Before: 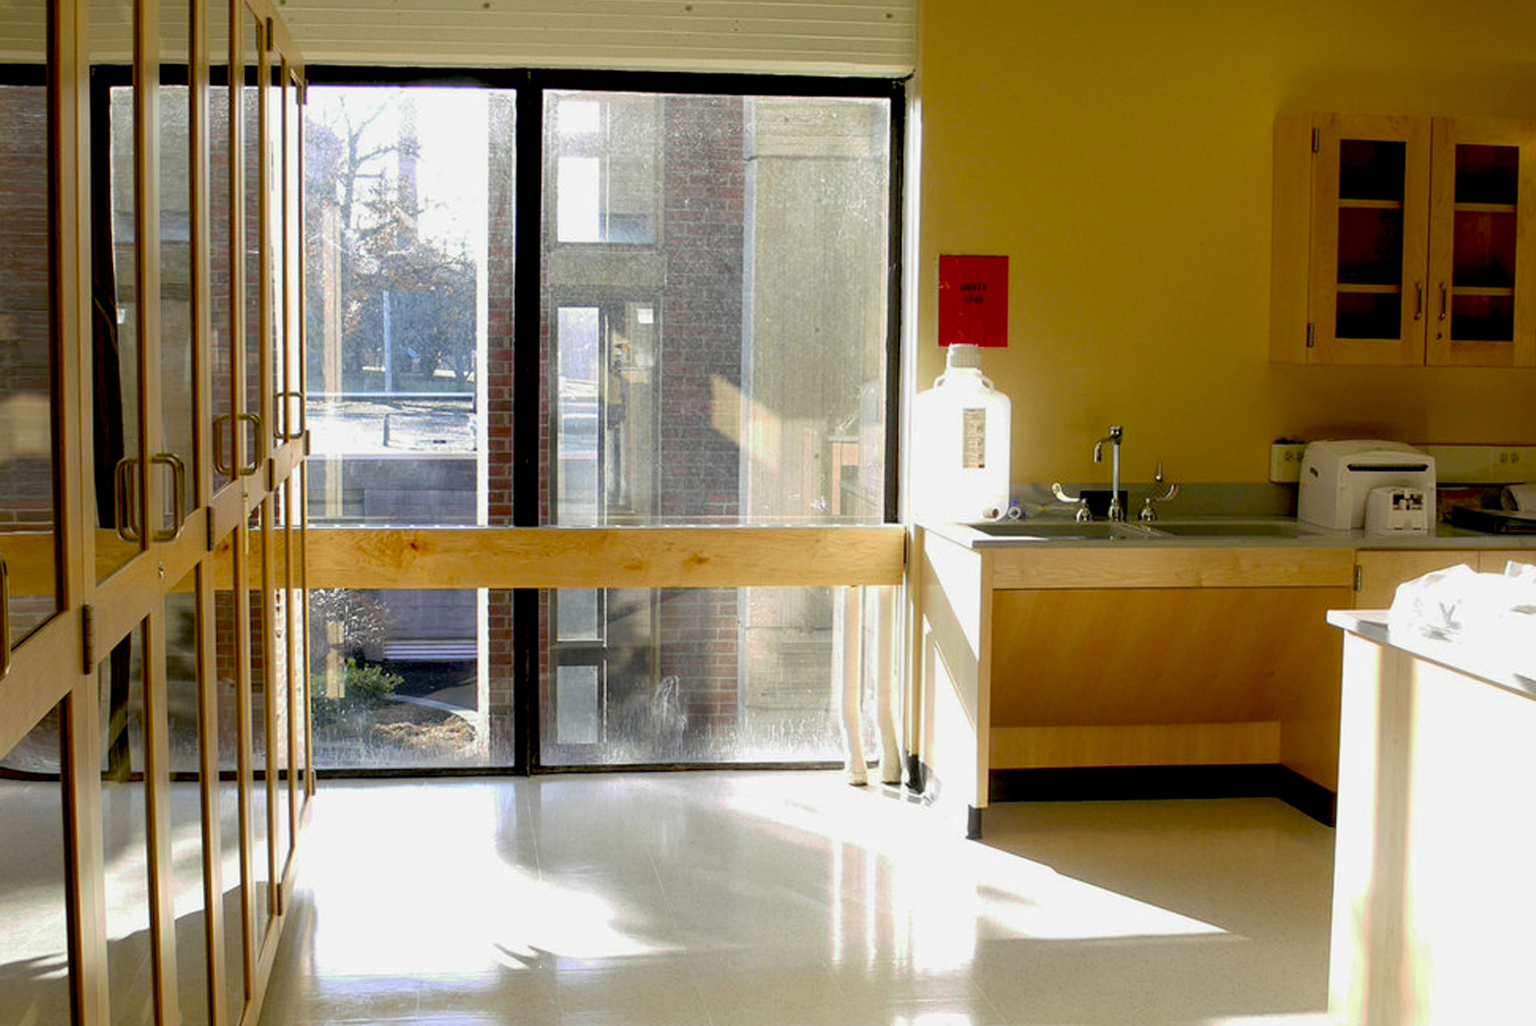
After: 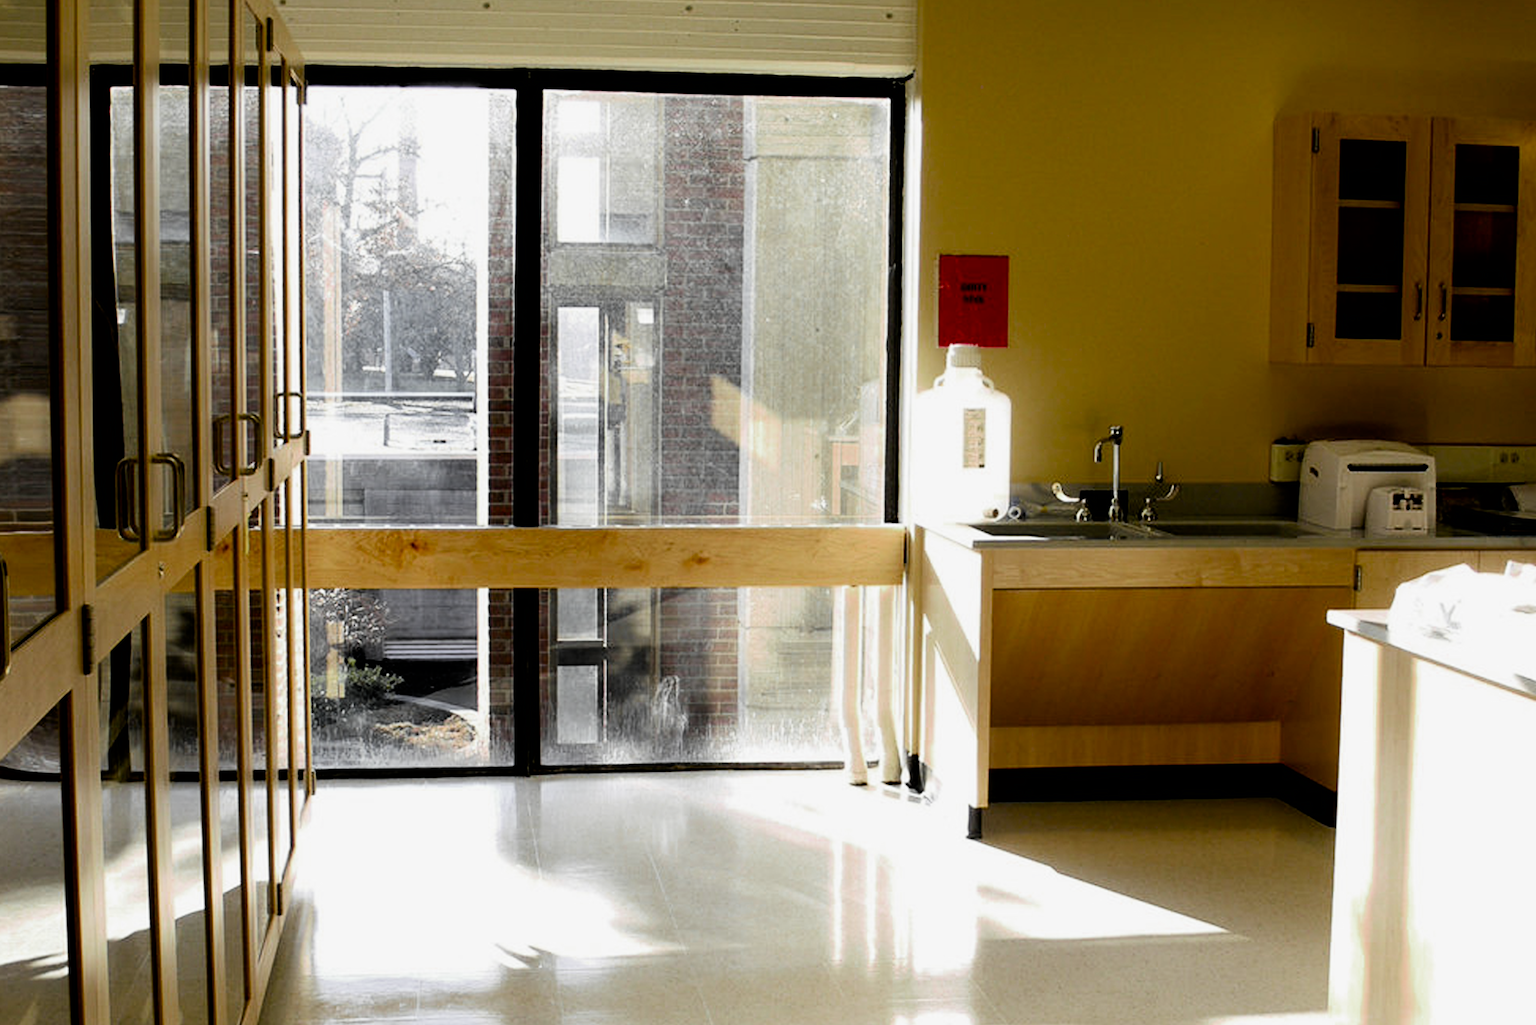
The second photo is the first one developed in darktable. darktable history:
color zones: curves: ch0 [(0.004, 0.388) (0.125, 0.392) (0.25, 0.404) (0.375, 0.5) (0.5, 0.5) (0.625, 0.5) (0.75, 0.5) (0.875, 0.5)]; ch1 [(0, 0.5) (0.125, 0.5) (0.25, 0.5) (0.375, 0.124) (0.524, 0.124) (0.645, 0.128) (0.789, 0.132) (0.914, 0.096) (0.998, 0.068)]
filmic rgb: black relative exposure -5.42 EV, white relative exposure 2.85 EV, dynamic range scaling -37.73%, hardness 4, contrast 1.605, highlights saturation mix -0.93%
